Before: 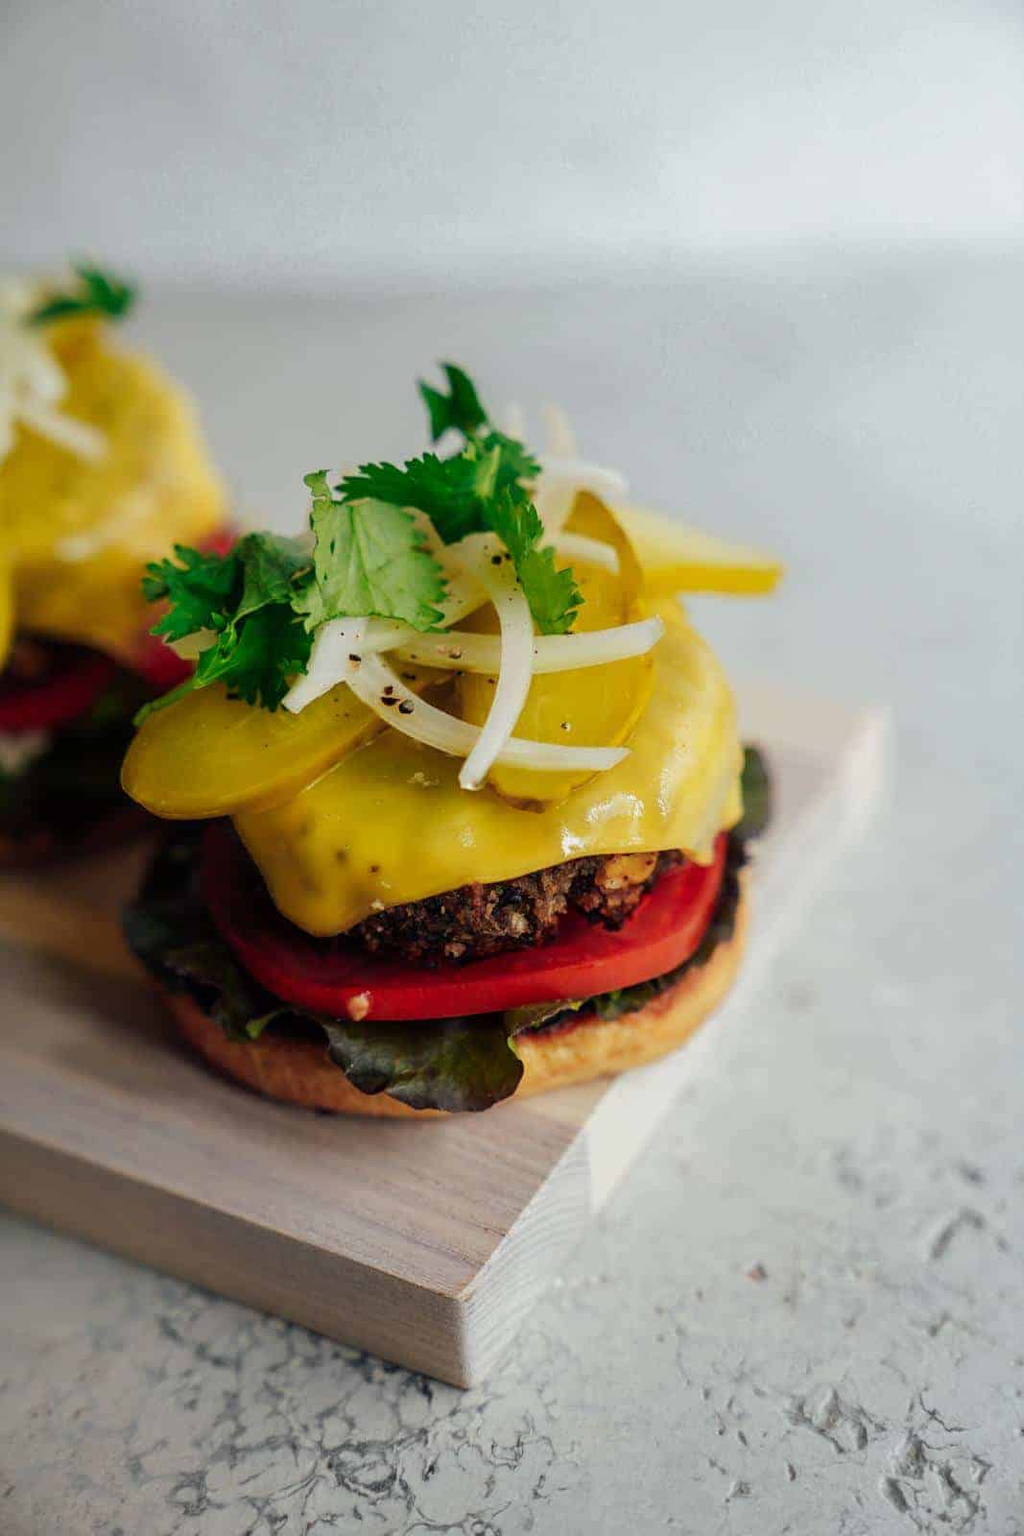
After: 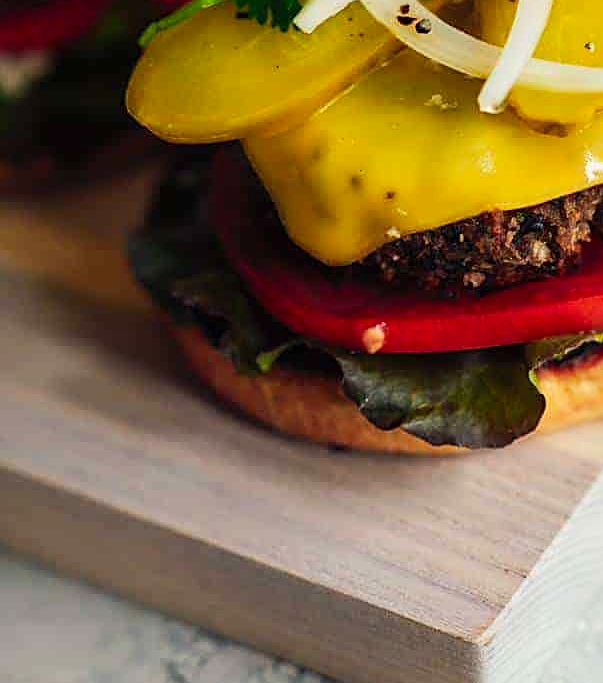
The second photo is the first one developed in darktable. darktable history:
crop: top 44.407%, right 43.454%, bottom 12.891%
exposure: exposure -0.012 EV, compensate highlight preservation false
contrast brightness saturation: contrast 0.202, brightness 0.156, saturation 0.217
sharpen: on, module defaults
